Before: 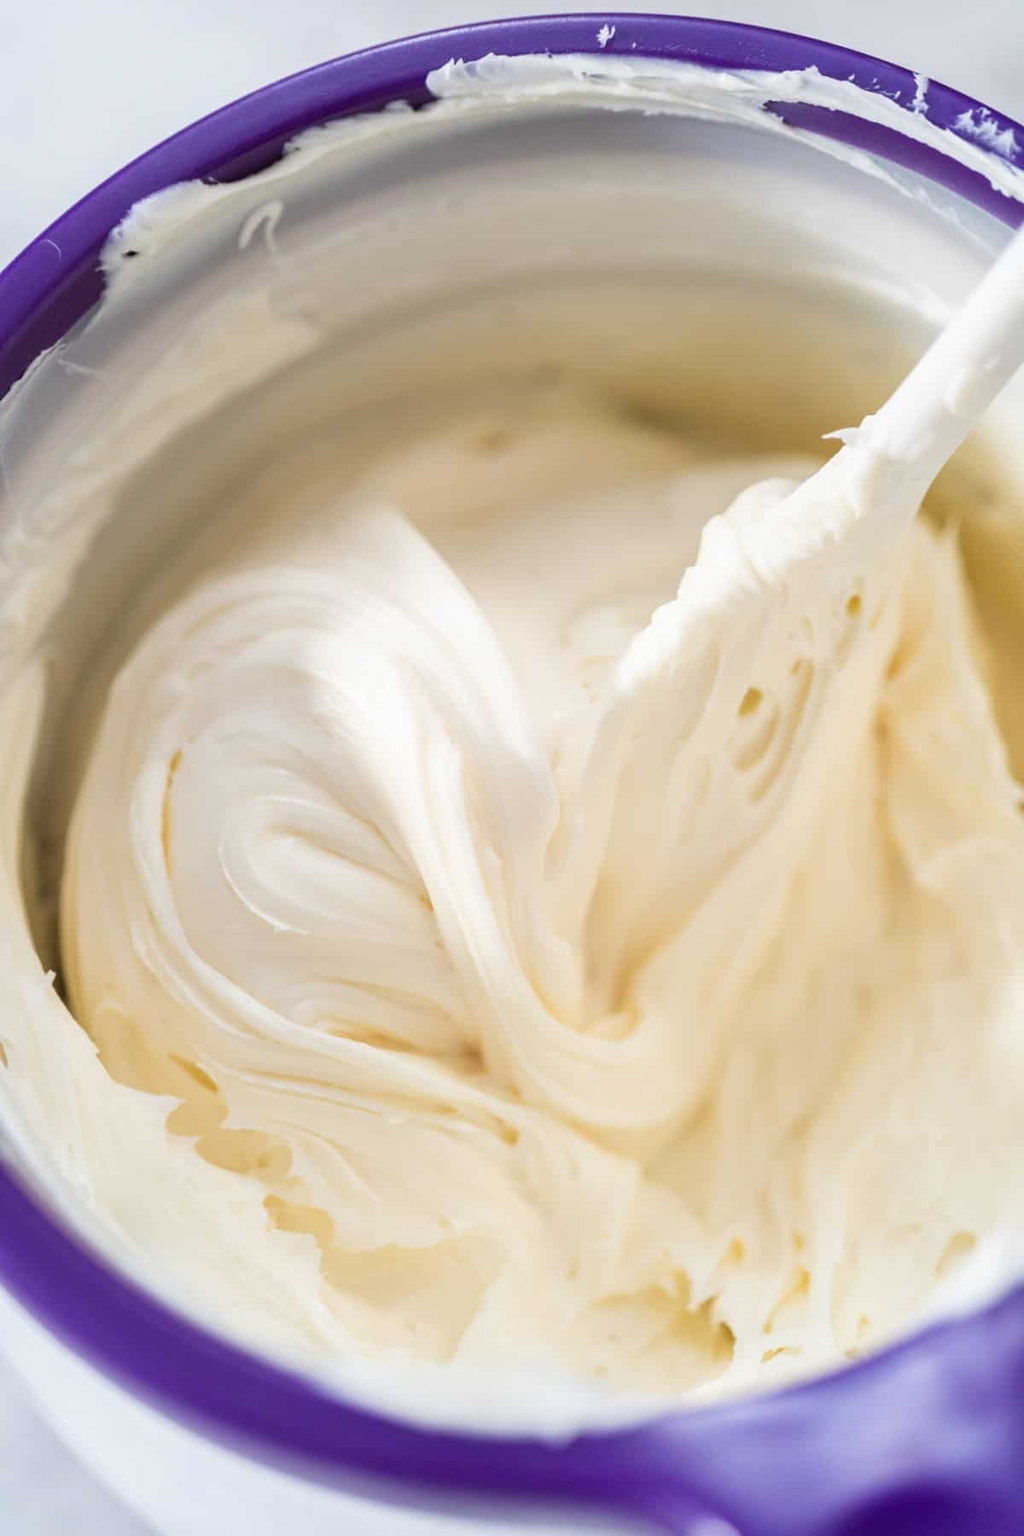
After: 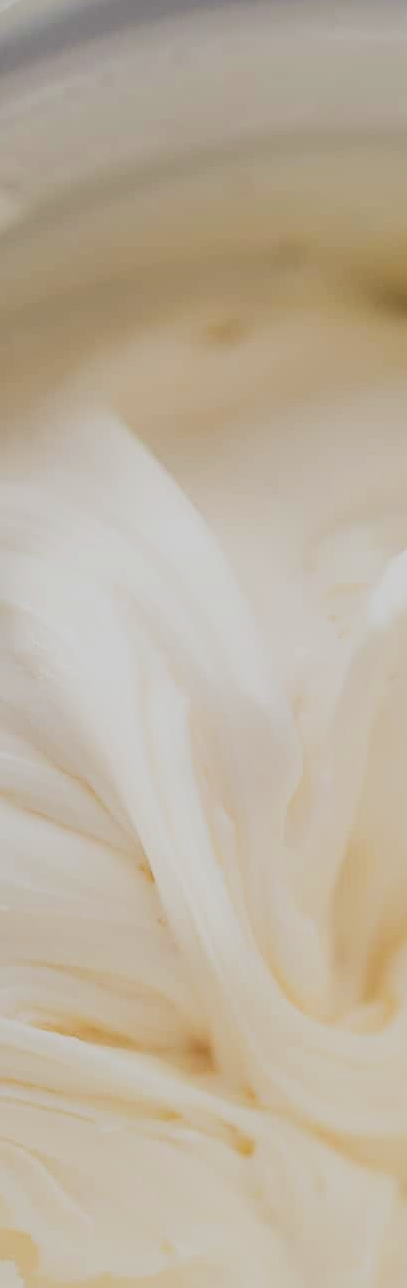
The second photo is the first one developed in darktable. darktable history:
filmic rgb: black relative exposure -7.18 EV, white relative exposure 5.34 EV, hardness 3.02
sharpen: on, module defaults
crop and rotate: left 29.432%, top 10.319%, right 36.588%, bottom 18.122%
